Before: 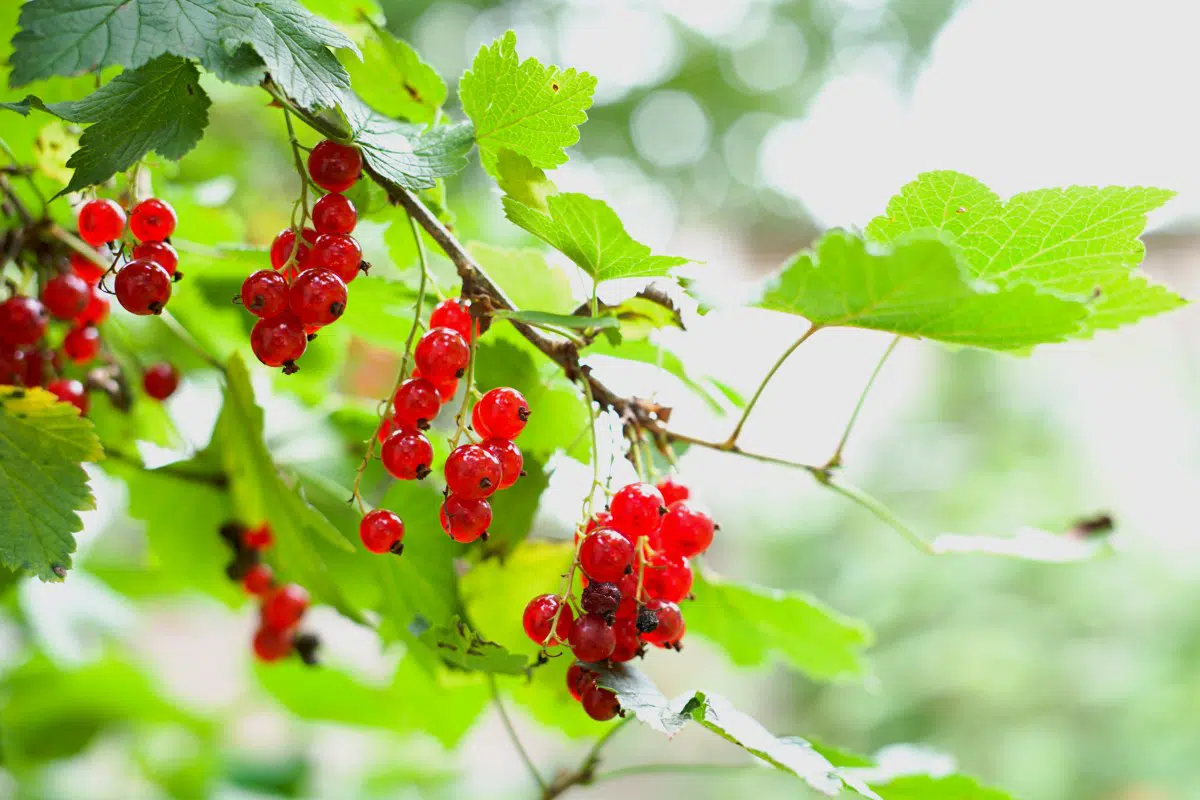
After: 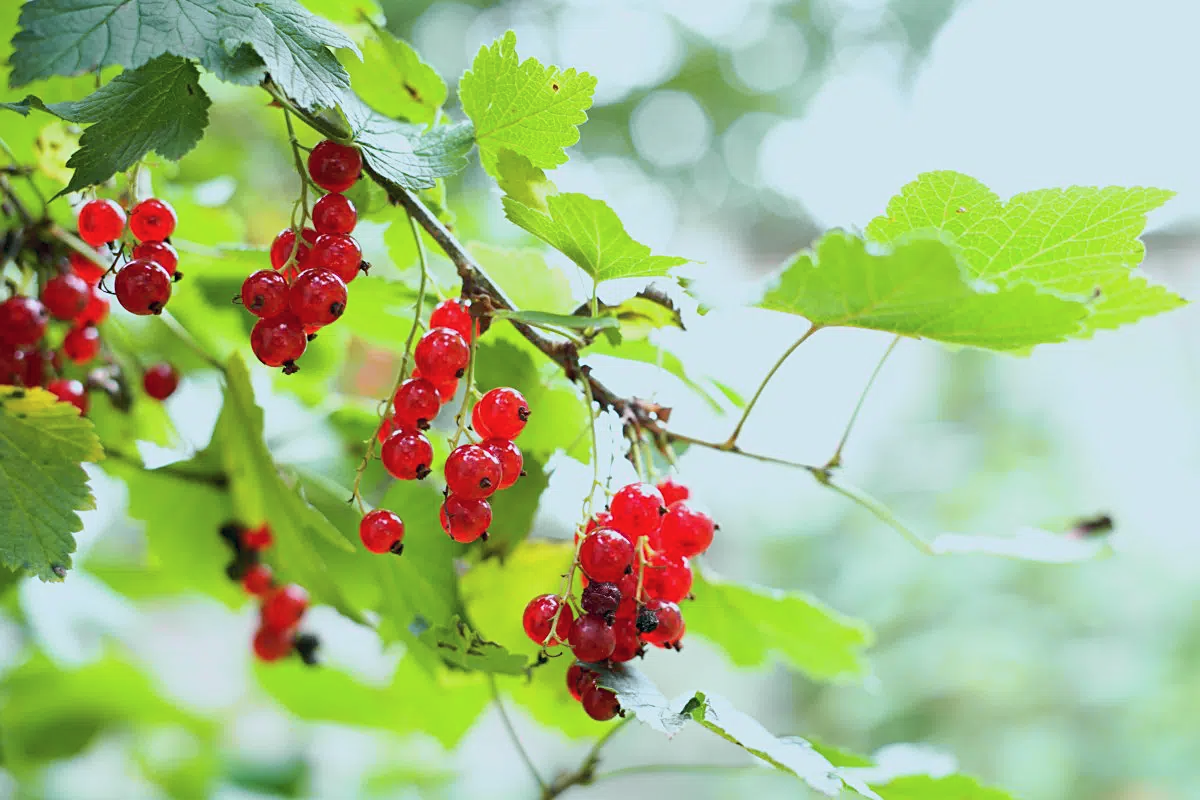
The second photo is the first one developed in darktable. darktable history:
sharpen: amount 0.2
tone curve: curves: ch0 [(0, 0) (0.822, 0.825) (0.994, 0.955)]; ch1 [(0, 0) (0.226, 0.261) (0.383, 0.397) (0.46, 0.46) (0.498, 0.479) (0.524, 0.523) (0.578, 0.575) (1, 1)]; ch2 [(0, 0) (0.438, 0.456) (0.5, 0.498) (0.547, 0.515) (0.597, 0.58) (0.629, 0.603) (1, 1)], color space Lab, independent channels, preserve colors none
white balance: red 0.954, blue 1.079
